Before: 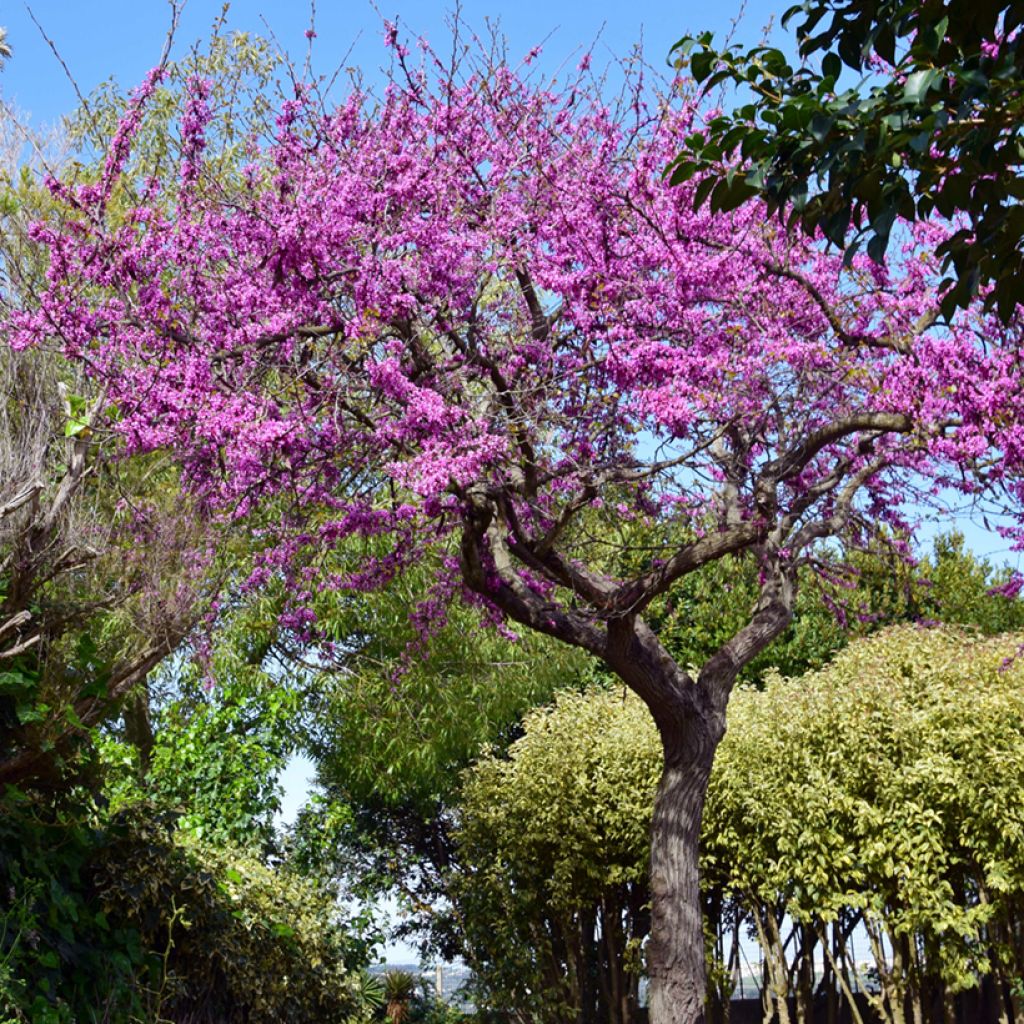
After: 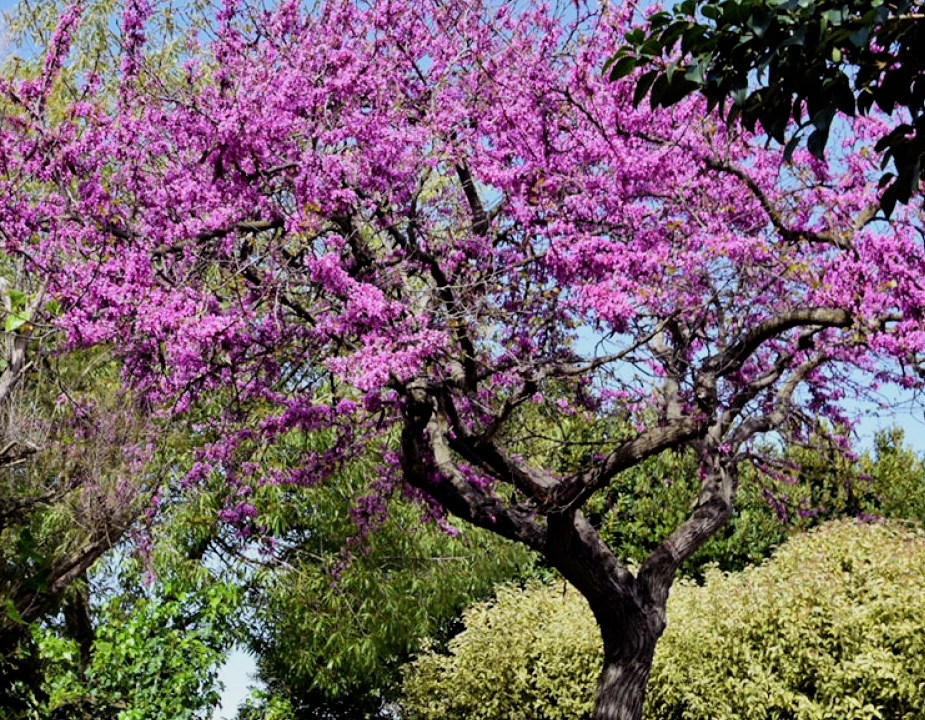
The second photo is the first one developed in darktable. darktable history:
crop: left 5.894%, top 10.348%, right 3.73%, bottom 19.254%
filmic rgb: black relative exposure -11.87 EV, white relative exposure 5.45 EV, hardness 4.49, latitude 50.14%, contrast 1.143
